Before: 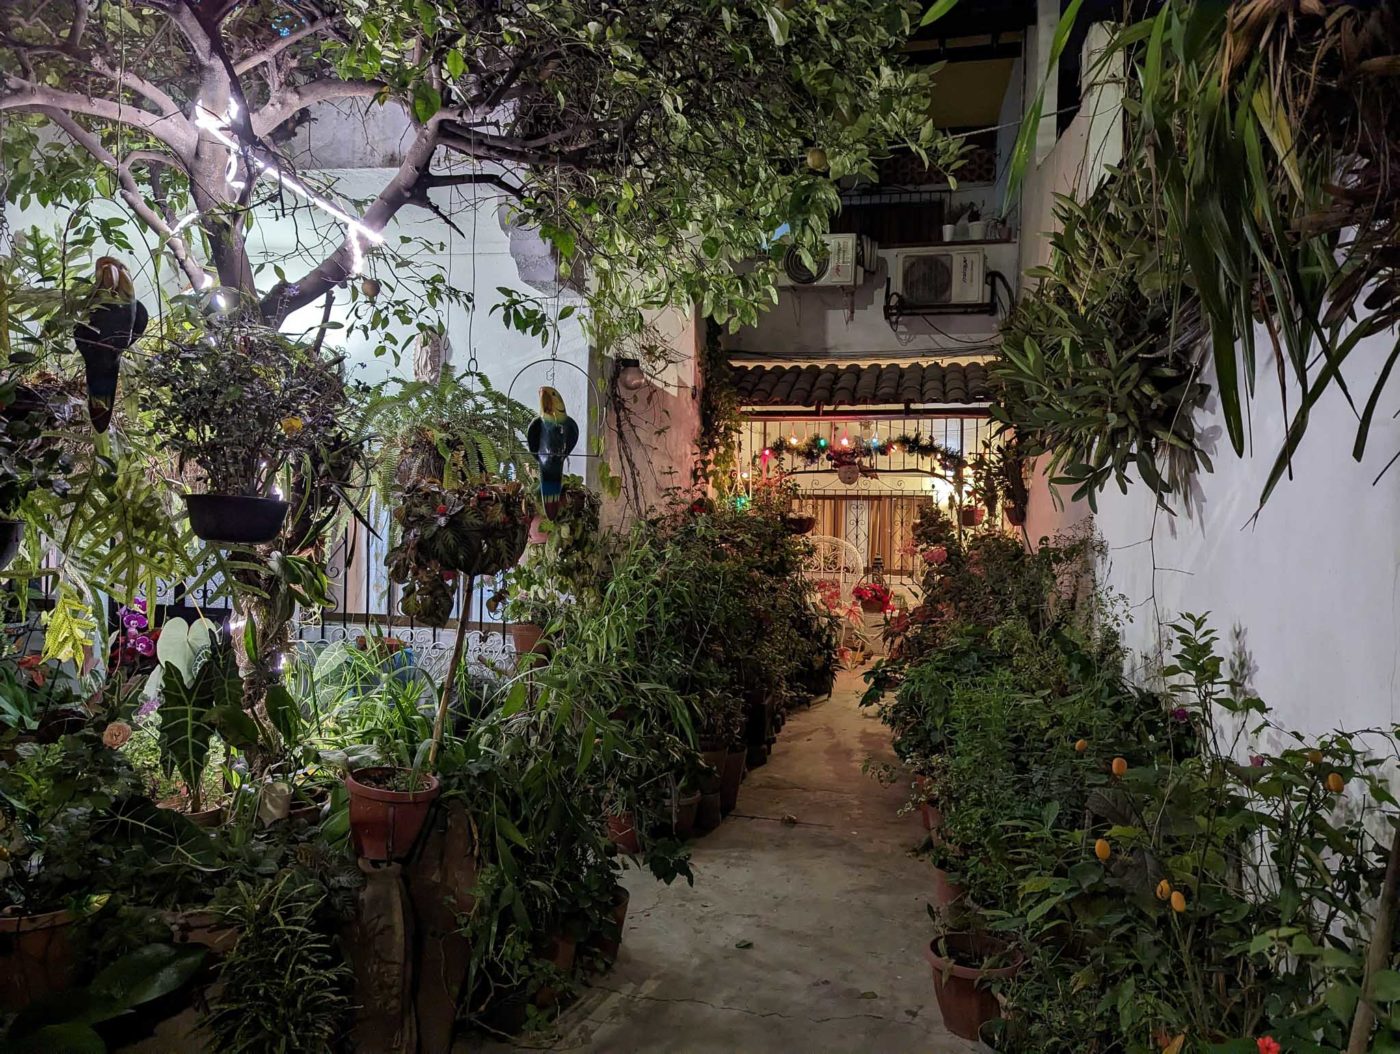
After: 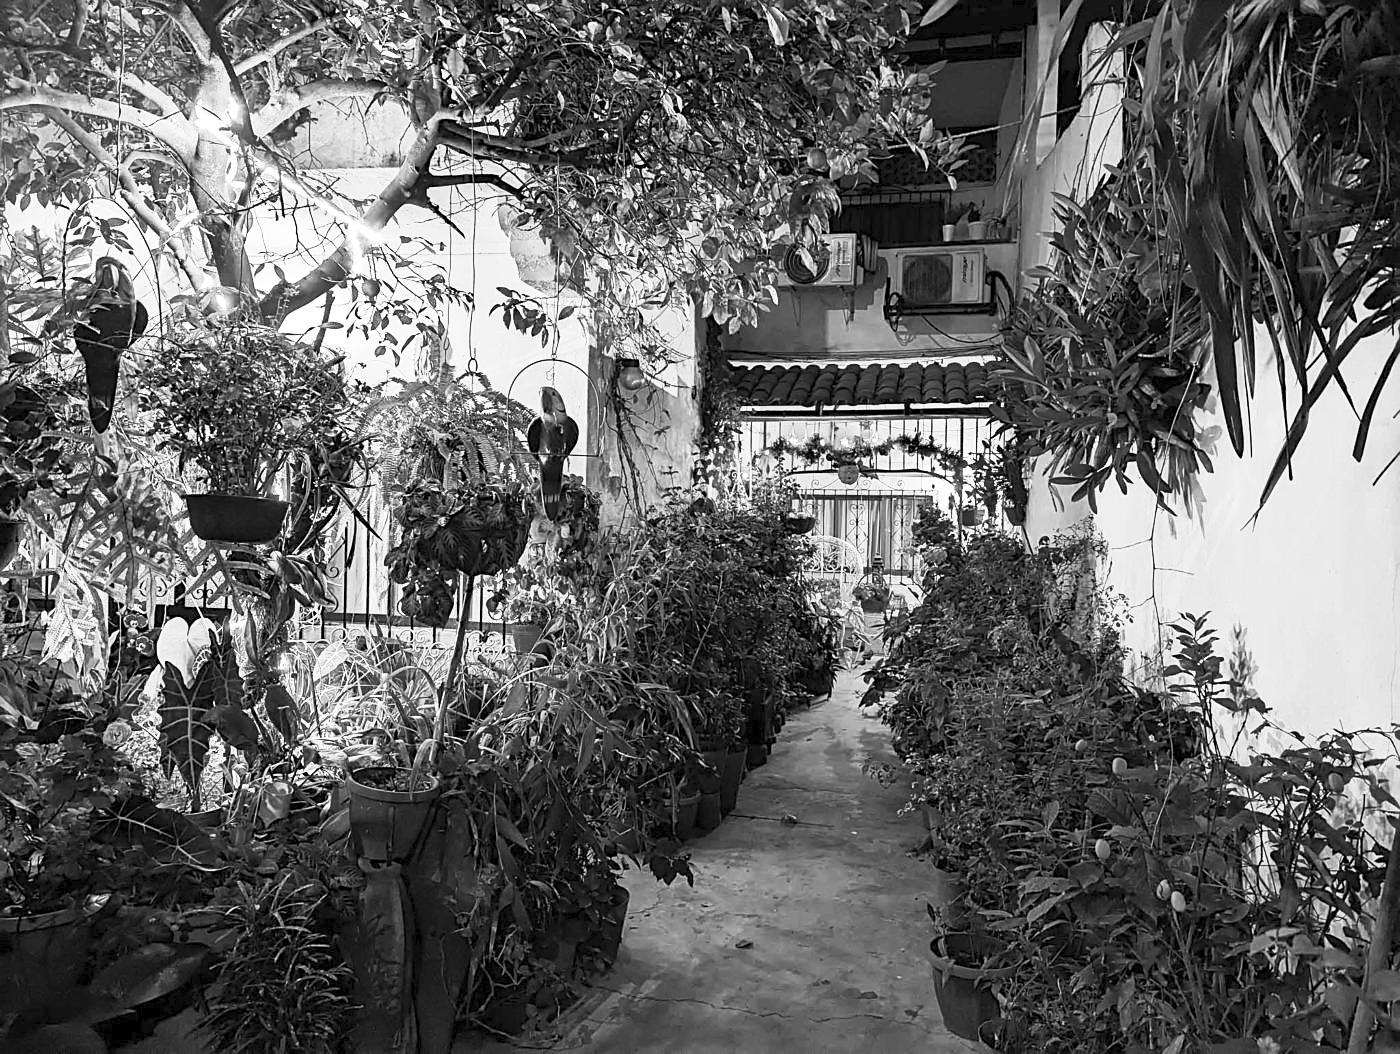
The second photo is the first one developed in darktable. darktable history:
contrast brightness saturation: contrast 0.43, brightness 0.56, saturation -0.19
monochrome: a 32, b 64, size 2.3, highlights 1
sharpen: on, module defaults
white balance: emerald 1
